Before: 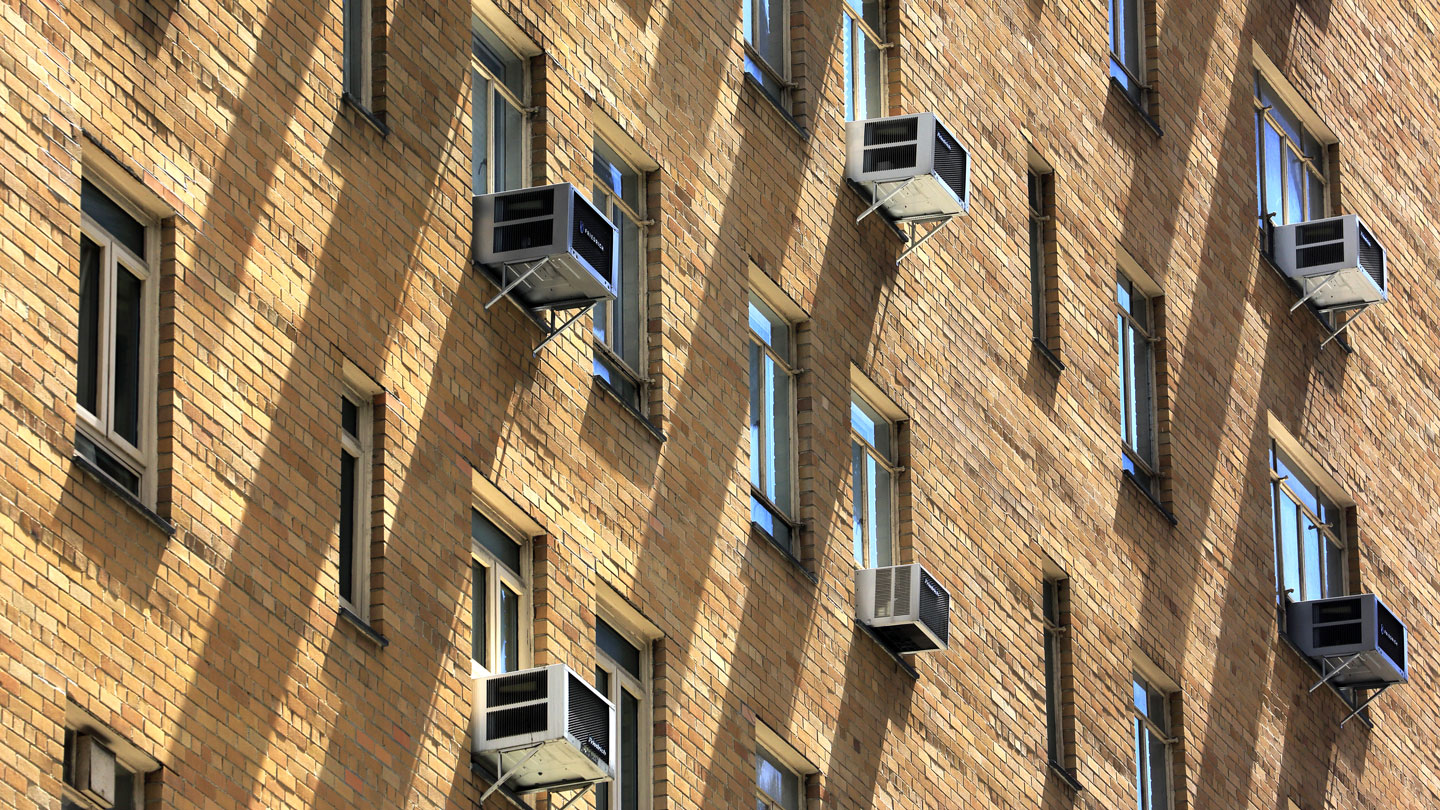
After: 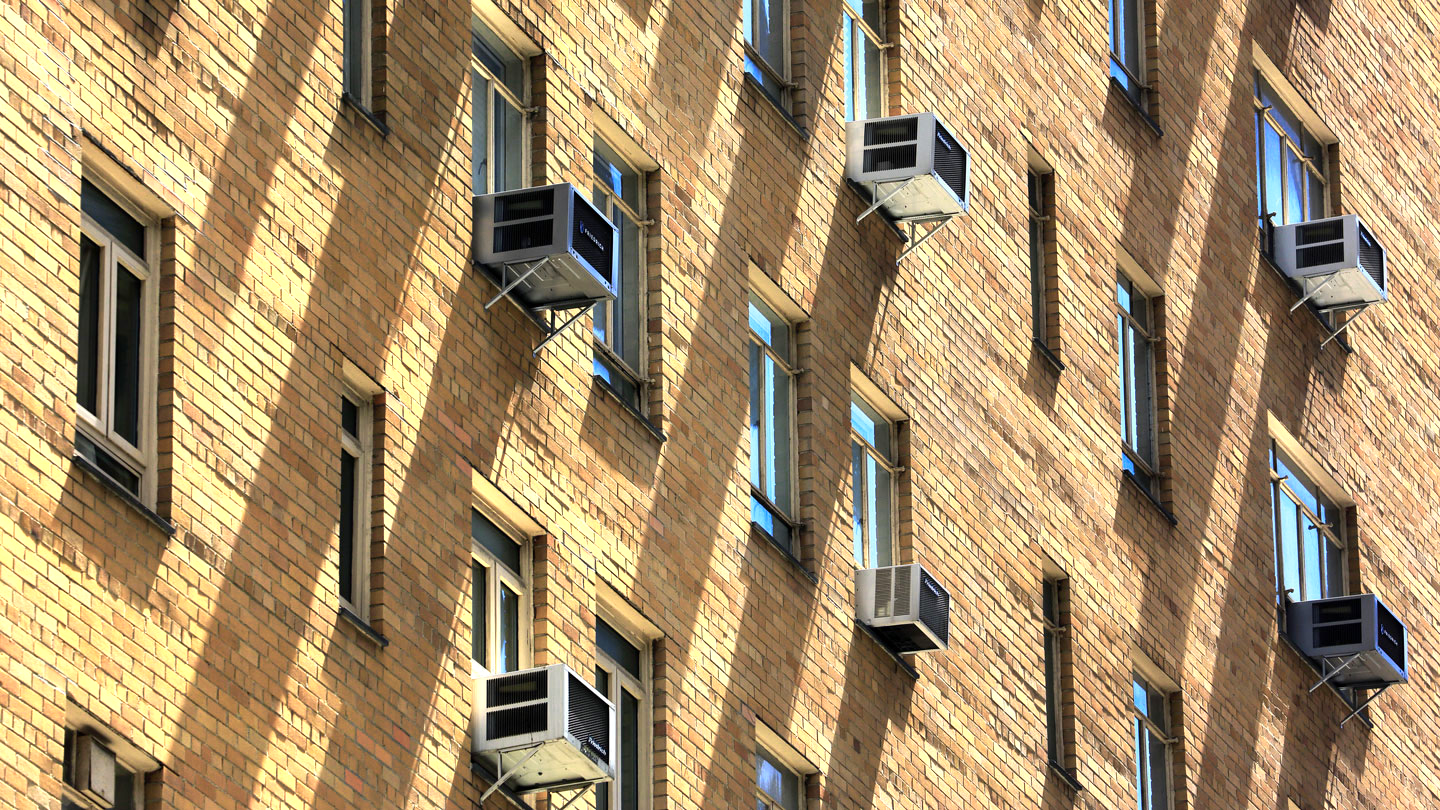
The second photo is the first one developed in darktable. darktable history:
color zones: curves: ch0 [(0.099, 0.624) (0.257, 0.596) (0.384, 0.376) (0.529, 0.492) (0.697, 0.564) (0.768, 0.532) (0.908, 0.644)]; ch1 [(0.112, 0.564) (0.254, 0.612) (0.432, 0.676) (0.592, 0.456) (0.743, 0.684) (0.888, 0.536)]; ch2 [(0.25, 0.5) (0.469, 0.36) (0.75, 0.5)]
